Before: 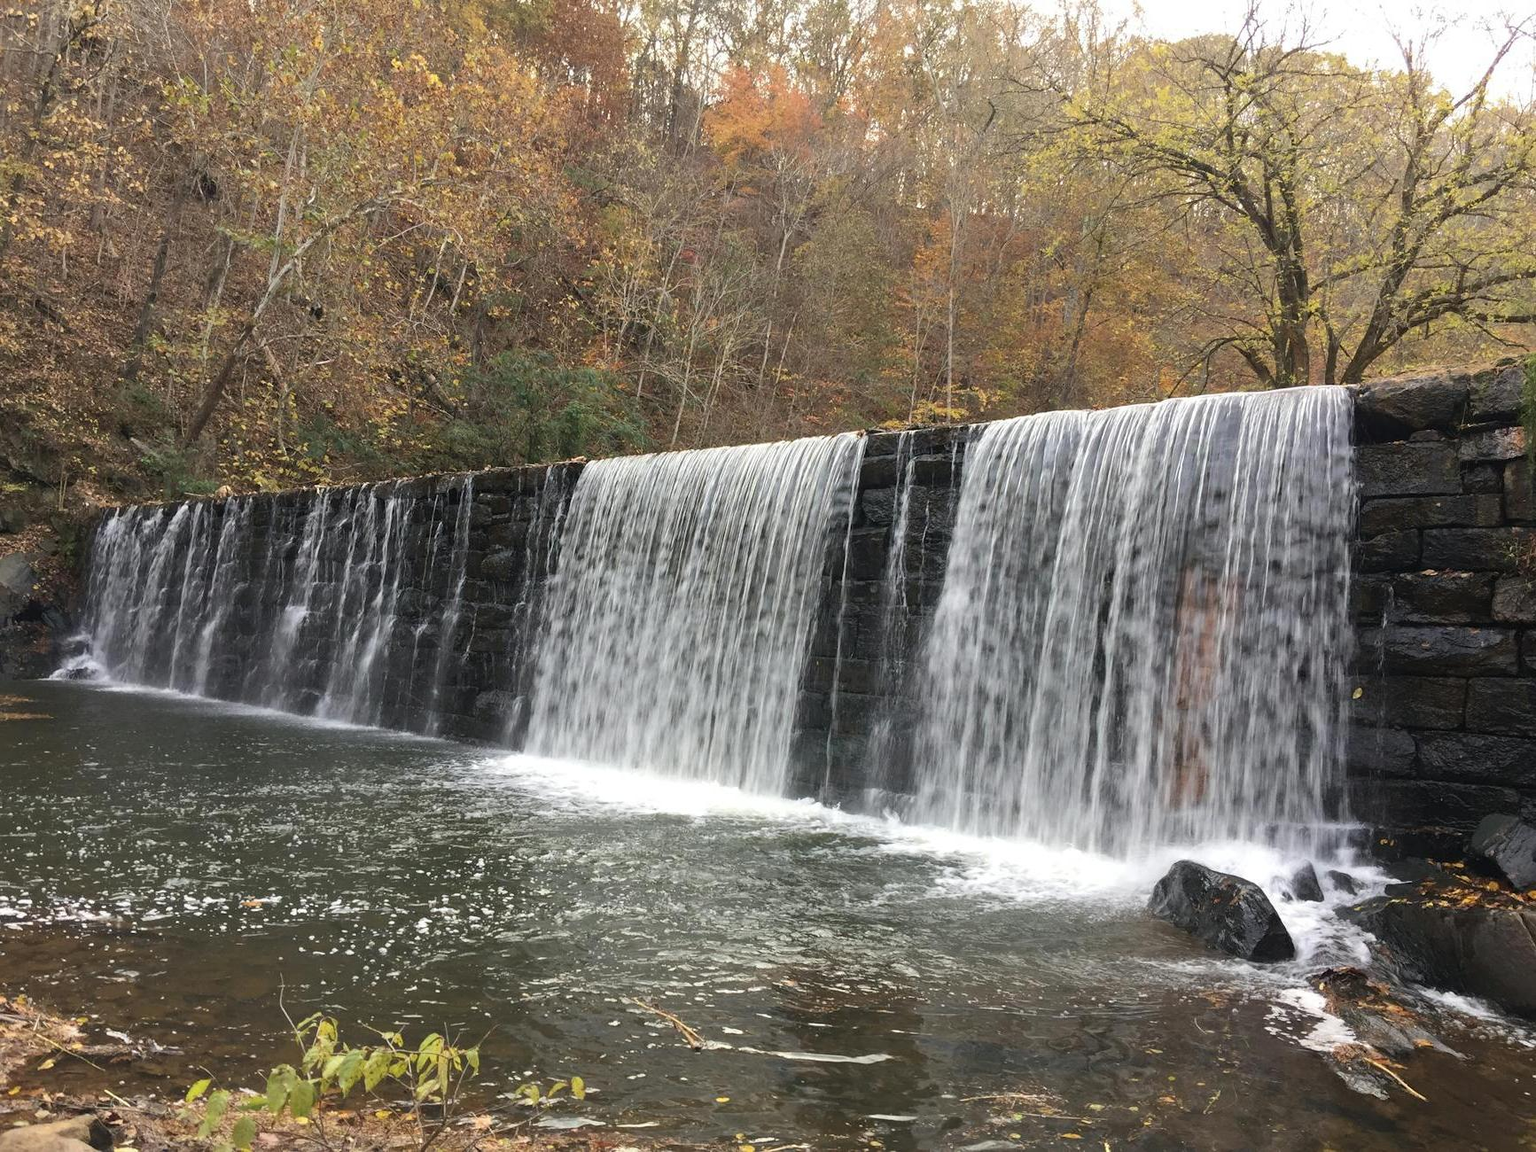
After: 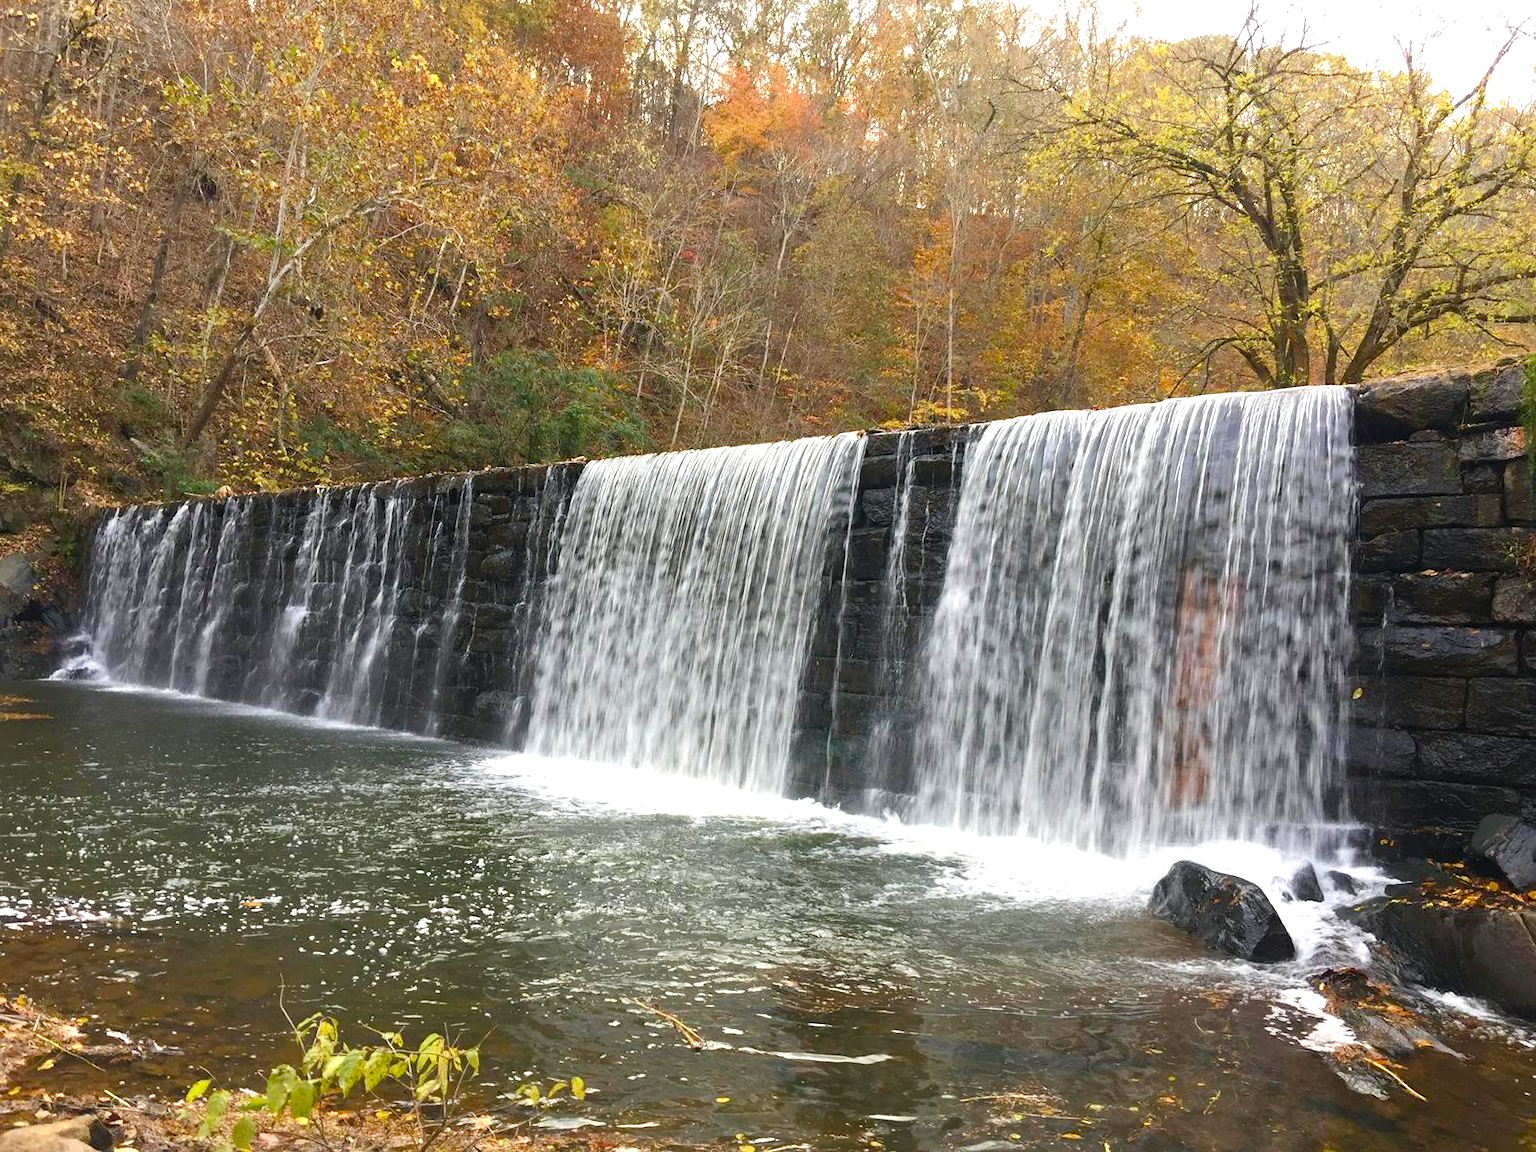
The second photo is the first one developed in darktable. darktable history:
color balance rgb: perceptual saturation grading › global saturation 27%, perceptual saturation grading › highlights -28.342%, perceptual saturation grading › mid-tones 15.361%, perceptual saturation grading › shadows 32.802%, perceptual brilliance grading › global brilliance 11.929%, global vibrance 19.756%
